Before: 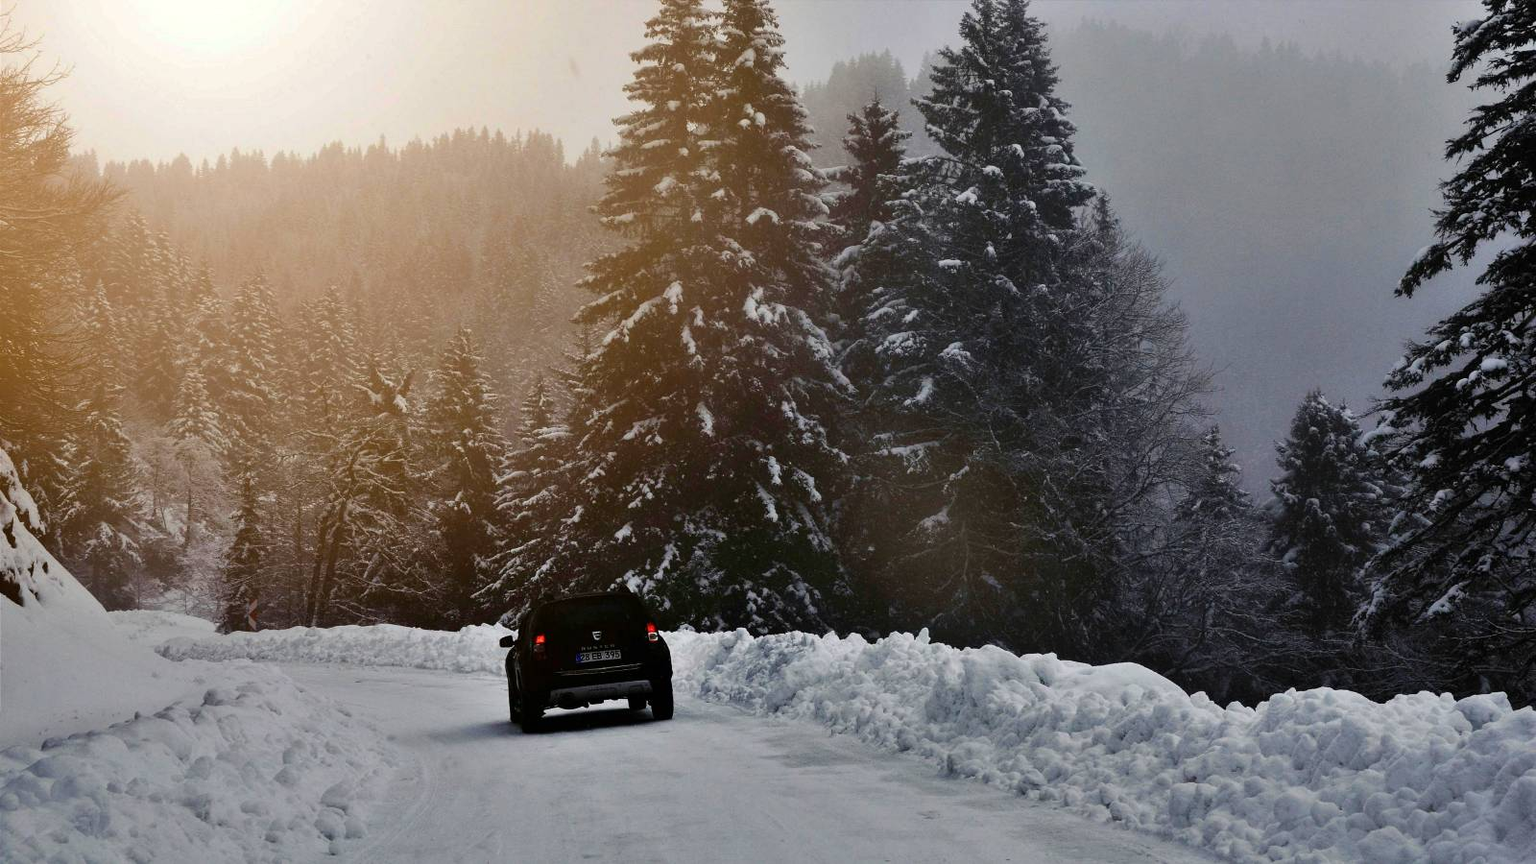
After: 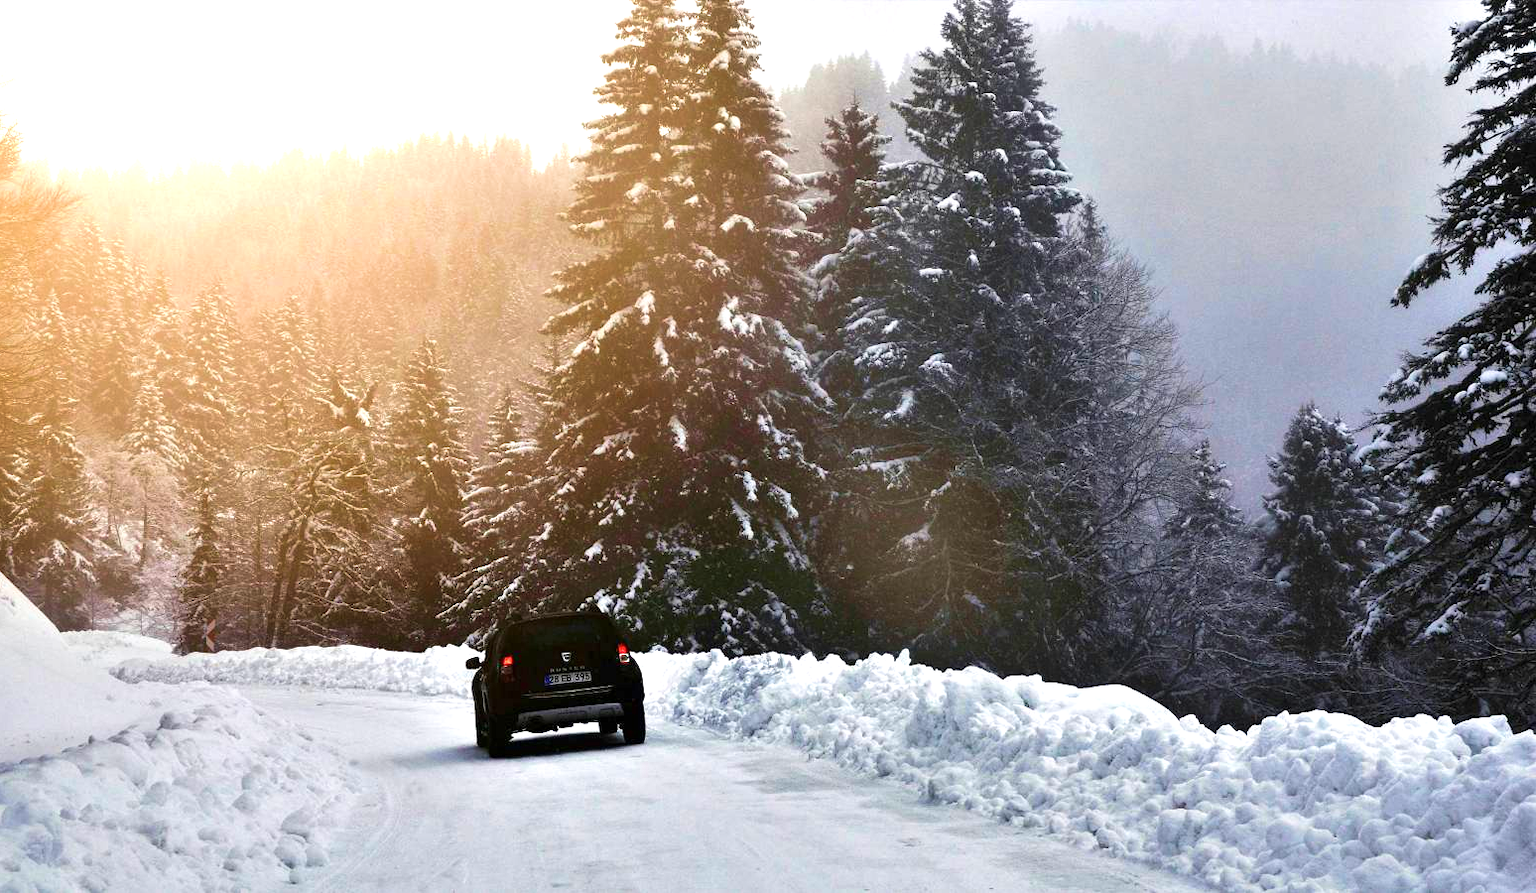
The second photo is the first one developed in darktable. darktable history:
crop and rotate: left 3.208%
velvia: on, module defaults
exposure: exposure 1.201 EV, compensate exposure bias true, compensate highlight preservation false
